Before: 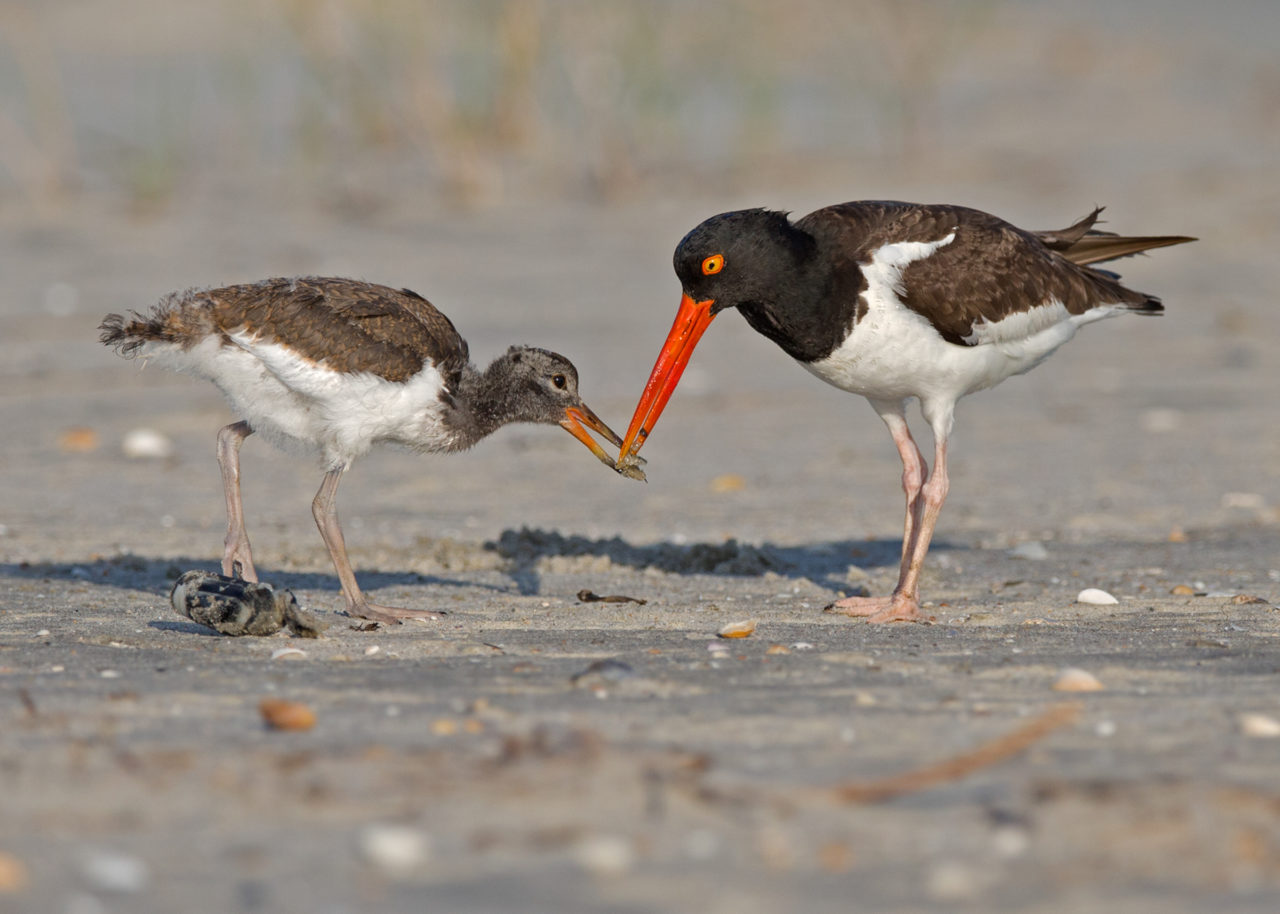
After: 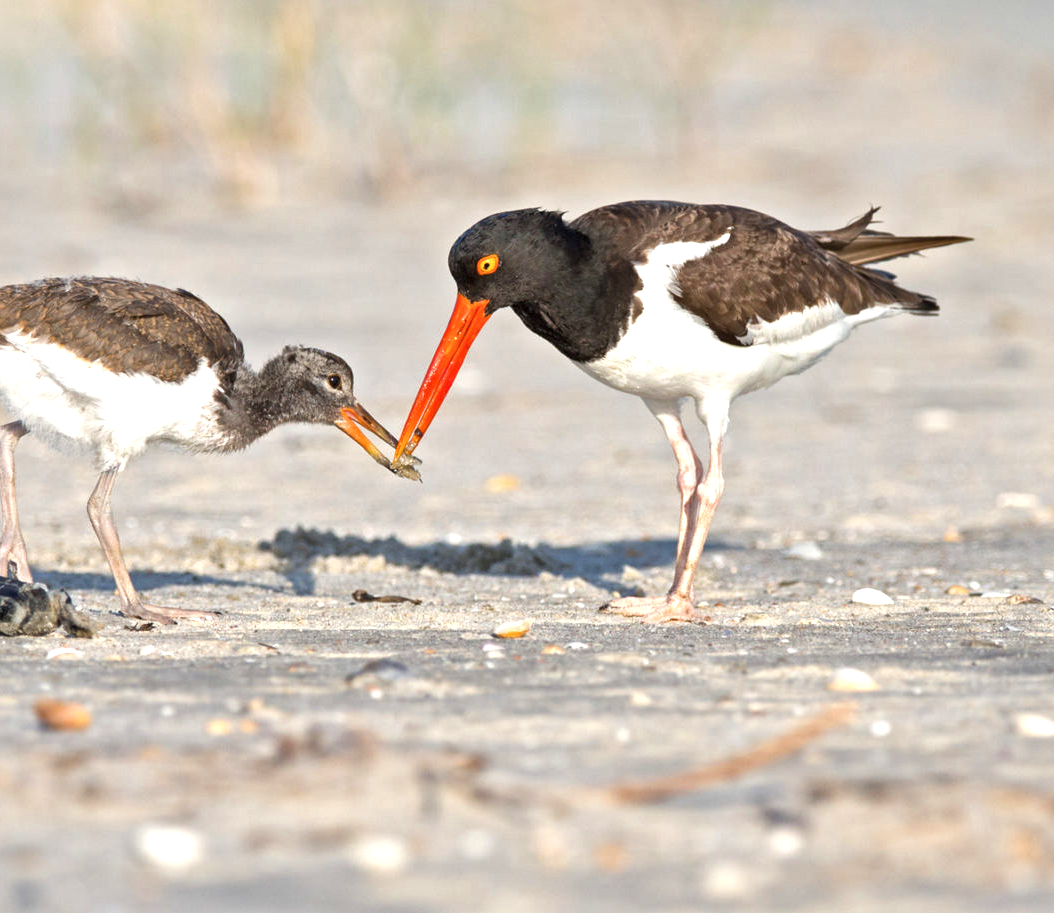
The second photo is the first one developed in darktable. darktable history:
tone equalizer: on, module defaults
crop: left 17.582%, bottom 0.031%
contrast brightness saturation: saturation -0.05
exposure: black level correction 0, exposure 1.1 EV, compensate exposure bias true, compensate highlight preservation false
local contrast: mode bilateral grid, contrast 20, coarseness 50, detail 130%, midtone range 0.2
